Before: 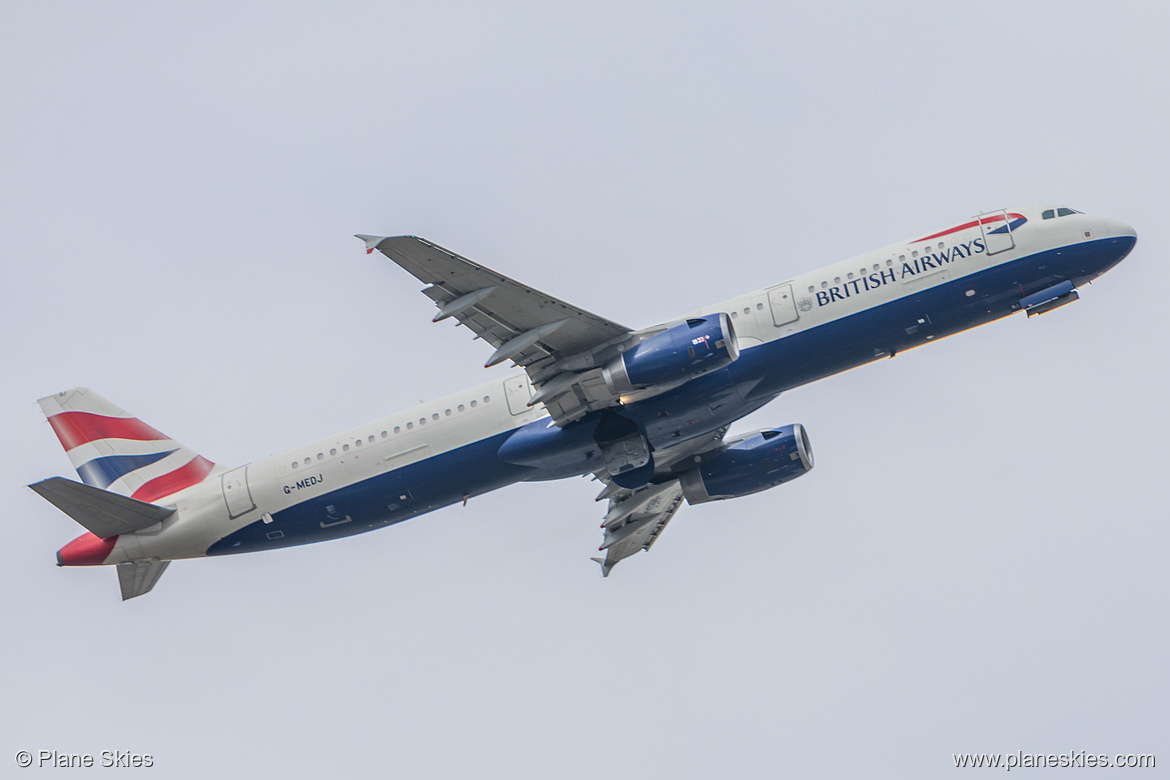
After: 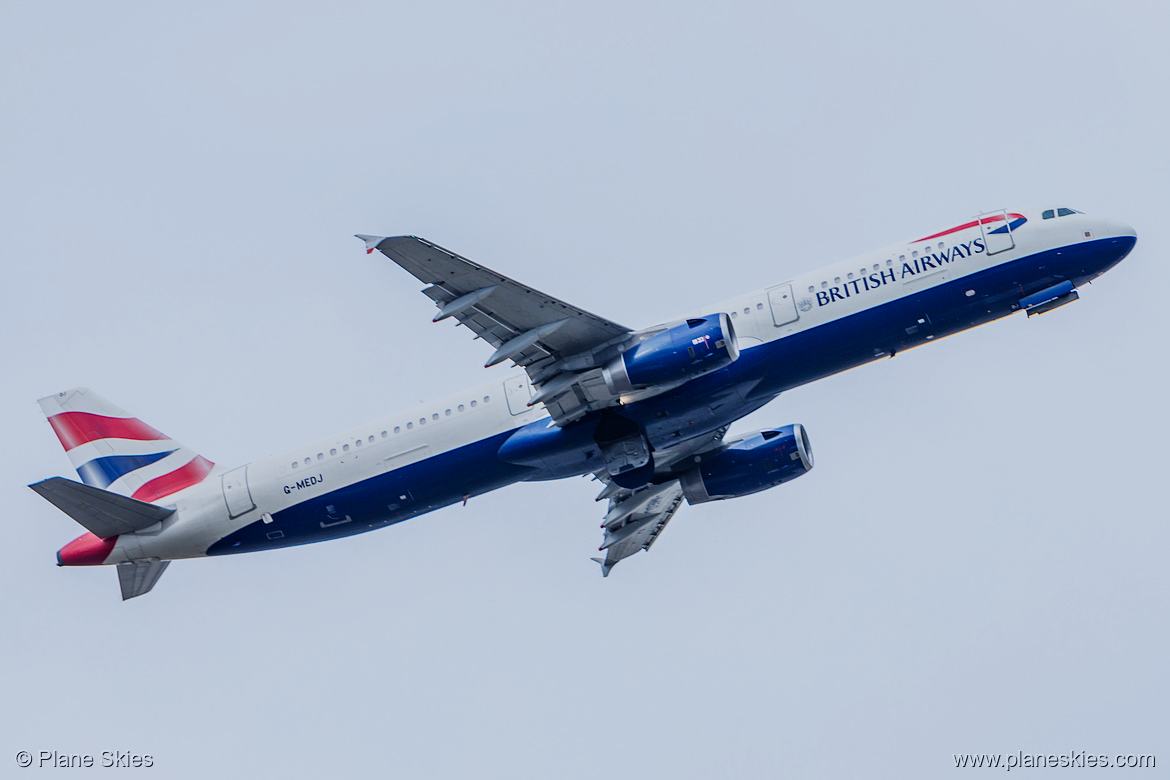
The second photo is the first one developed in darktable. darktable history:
sigmoid: contrast 1.7, skew -0.2, preserve hue 0%, red attenuation 0.1, red rotation 0.035, green attenuation 0.1, green rotation -0.017, blue attenuation 0.15, blue rotation -0.052, base primaries Rec2020
color calibration: output R [0.994, 0.059, -0.119, 0], output G [-0.036, 1.09, -0.119, 0], output B [0.078, -0.108, 0.961, 0], illuminant custom, x 0.371, y 0.382, temperature 4281.14 K
